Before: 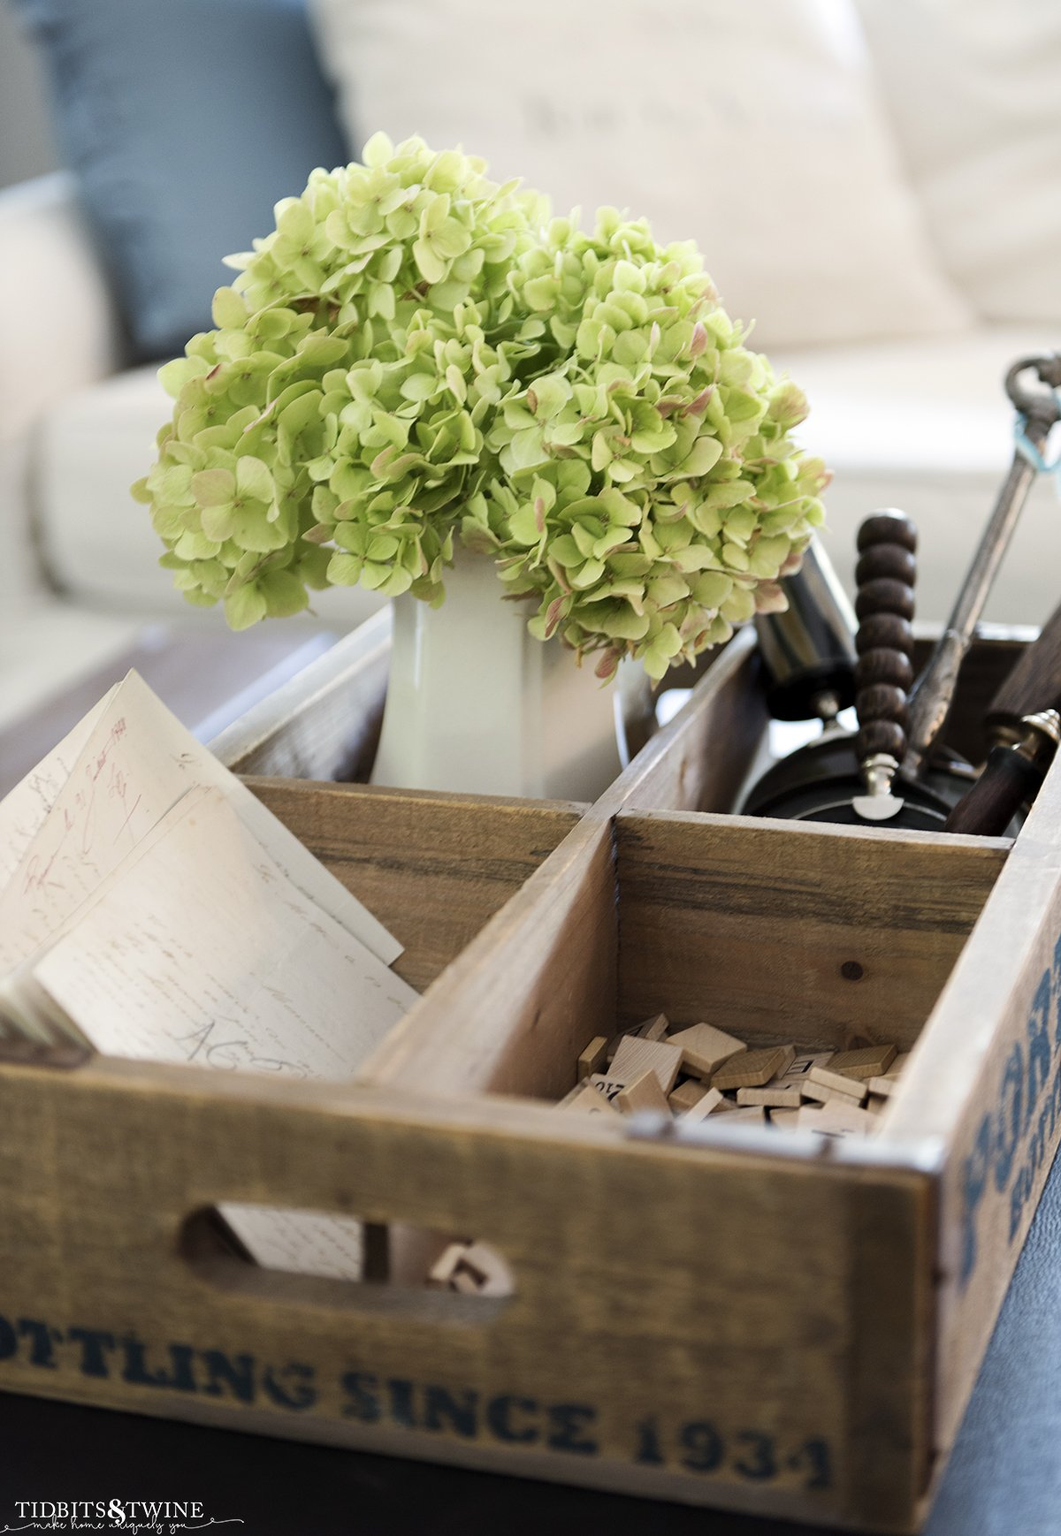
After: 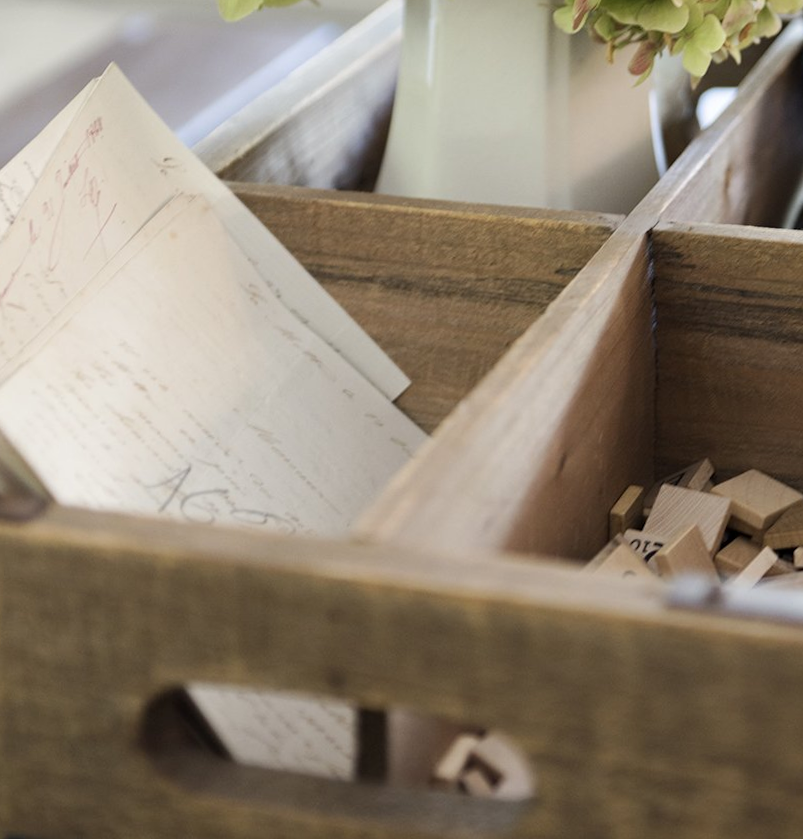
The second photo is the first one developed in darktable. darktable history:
crop: top 36.498%, right 27.964%, bottom 14.995%
rotate and perspective: rotation 0.215°, lens shift (vertical) -0.139, crop left 0.069, crop right 0.939, crop top 0.002, crop bottom 0.996
